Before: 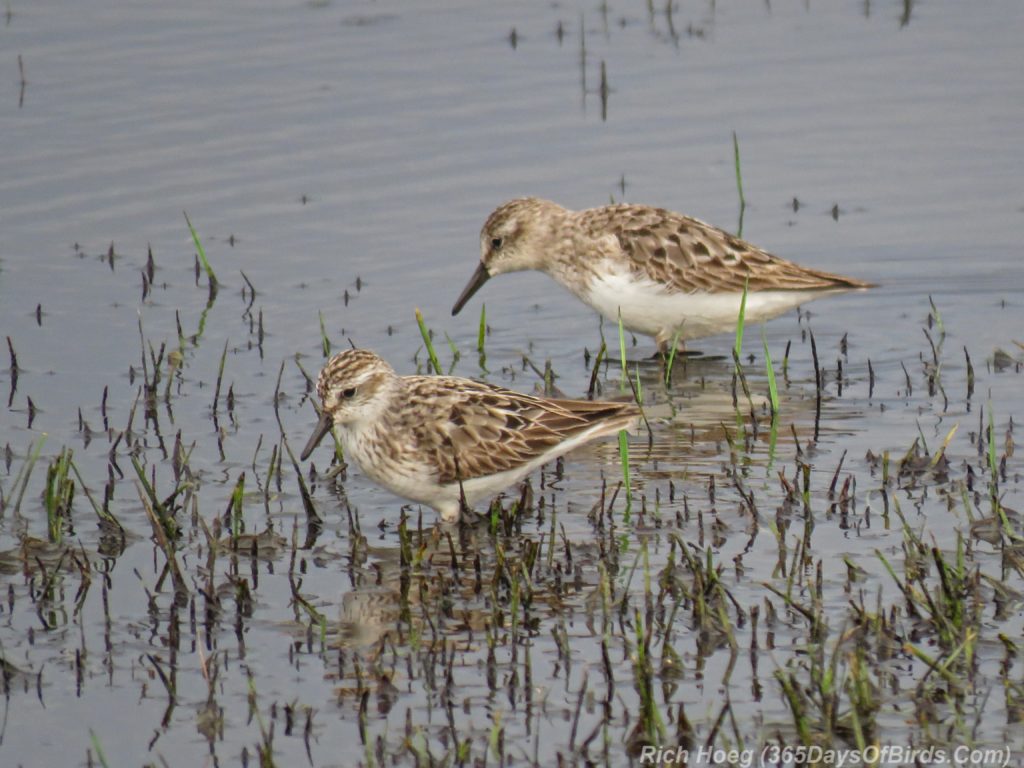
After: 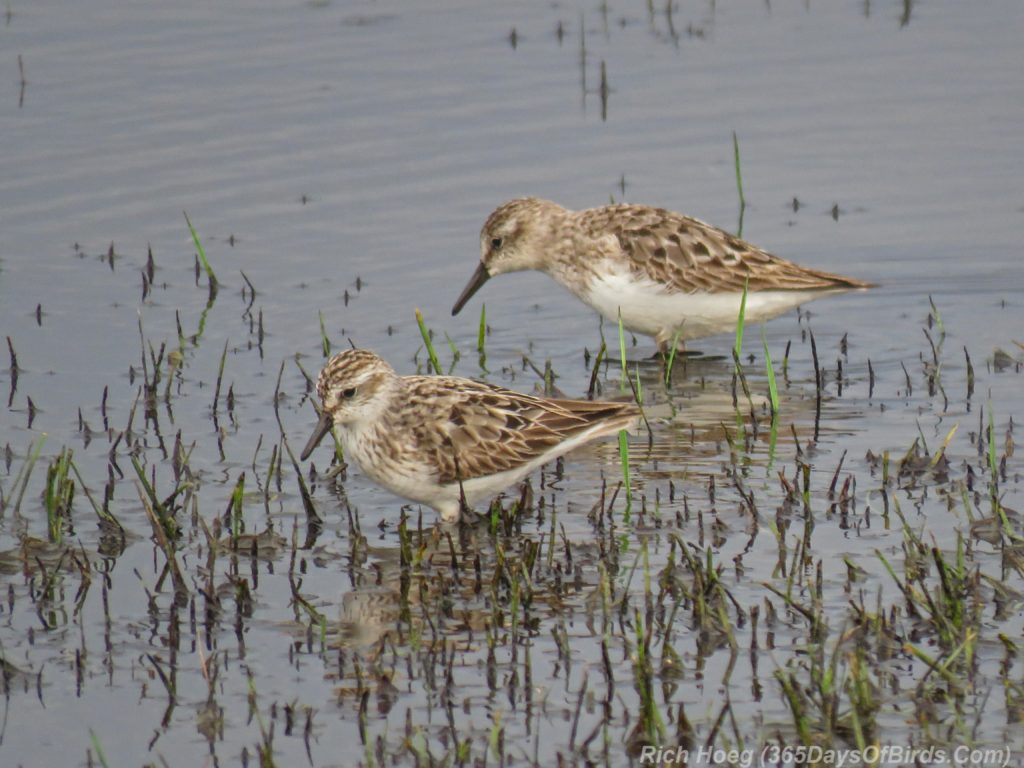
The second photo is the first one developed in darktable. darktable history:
exposure: exposure 0.014 EV, compensate highlight preservation false
shadows and highlights: on, module defaults
